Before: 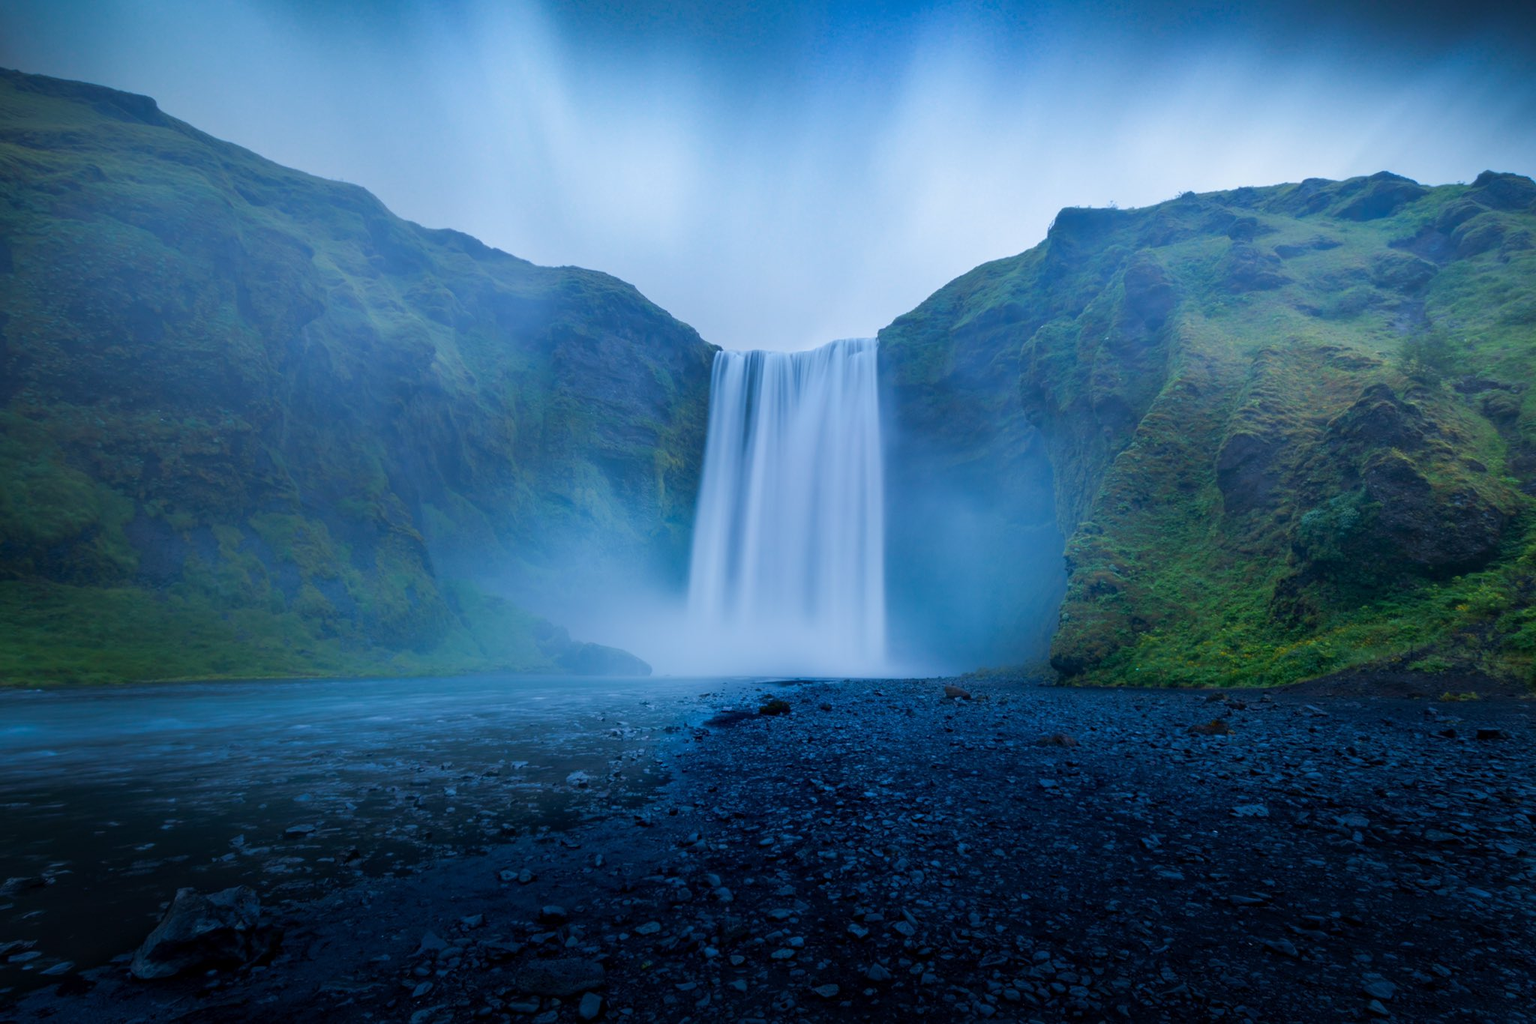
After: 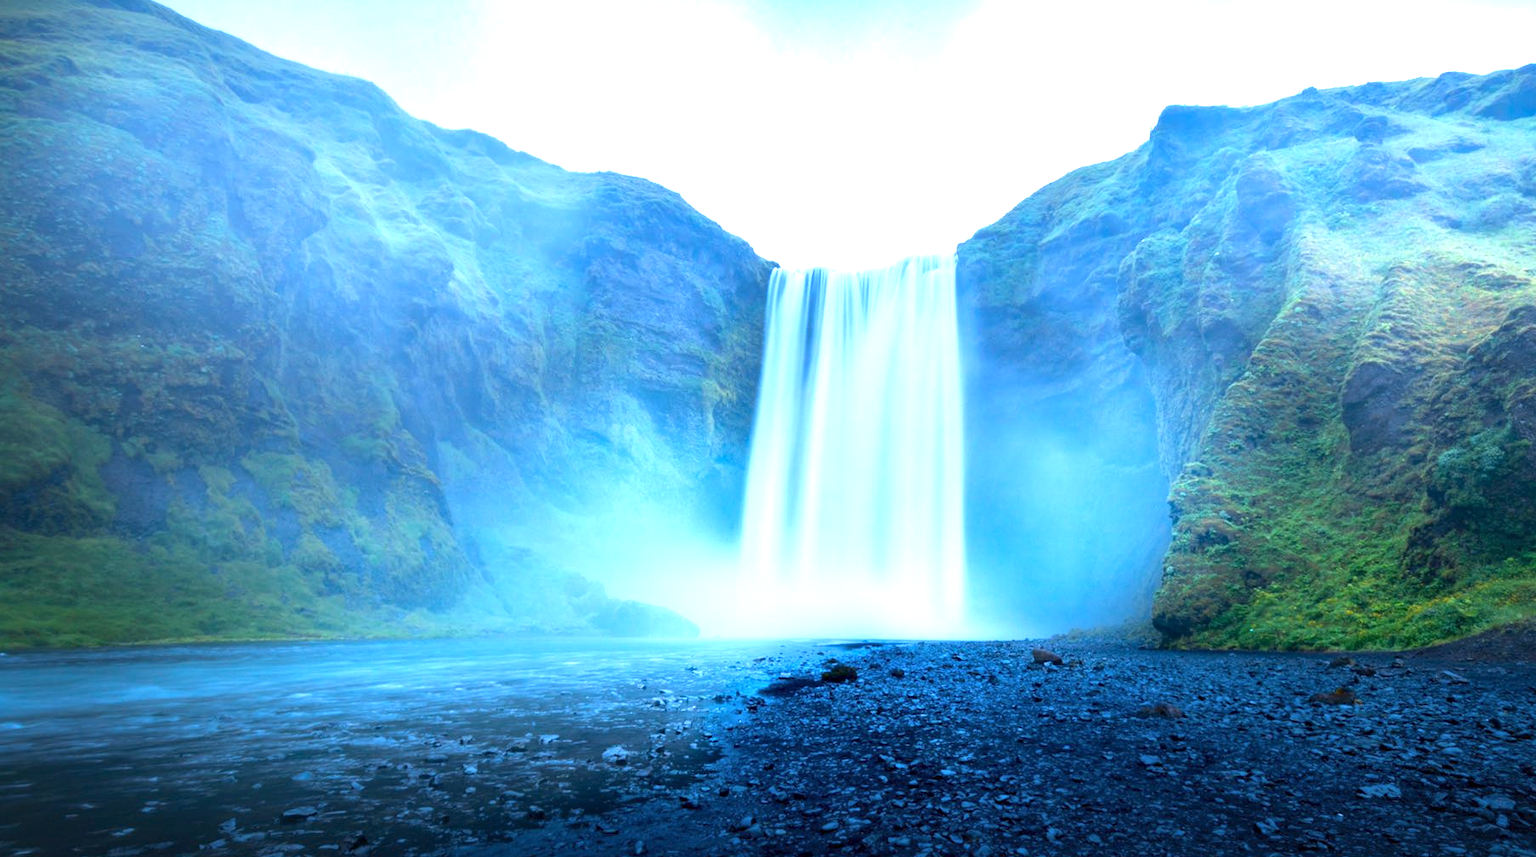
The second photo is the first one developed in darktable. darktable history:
tone equalizer: -8 EV -0.001 EV, -7 EV 0.001 EV, -6 EV -0.002 EV, -5 EV -0.003 EV, -4 EV -0.062 EV, -3 EV -0.222 EV, -2 EV -0.267 EV, -1 EV 0.105 EV, +0 EV 0.303 EV
local contrast: mode bilateral grid, contrast 20, coarseness 50, detail 120%, midtone range 0.2
crop and rotate: left 2.425%, top 11.305%, right 9.6%, bottom 15.08%
exposure: black level correction 0, exposure 1.4 EV, compensate highlight preservation false
